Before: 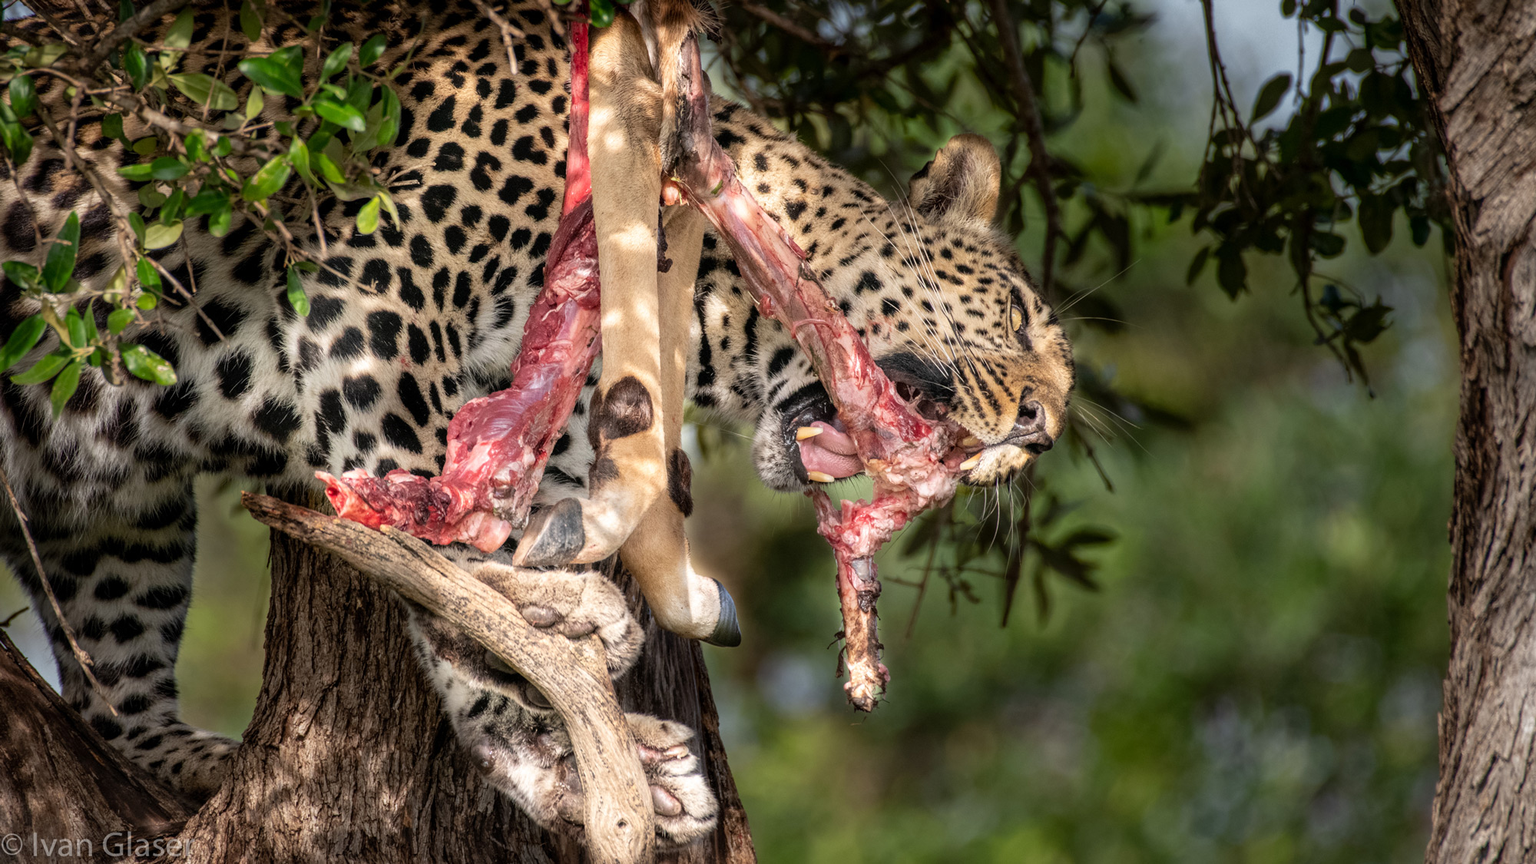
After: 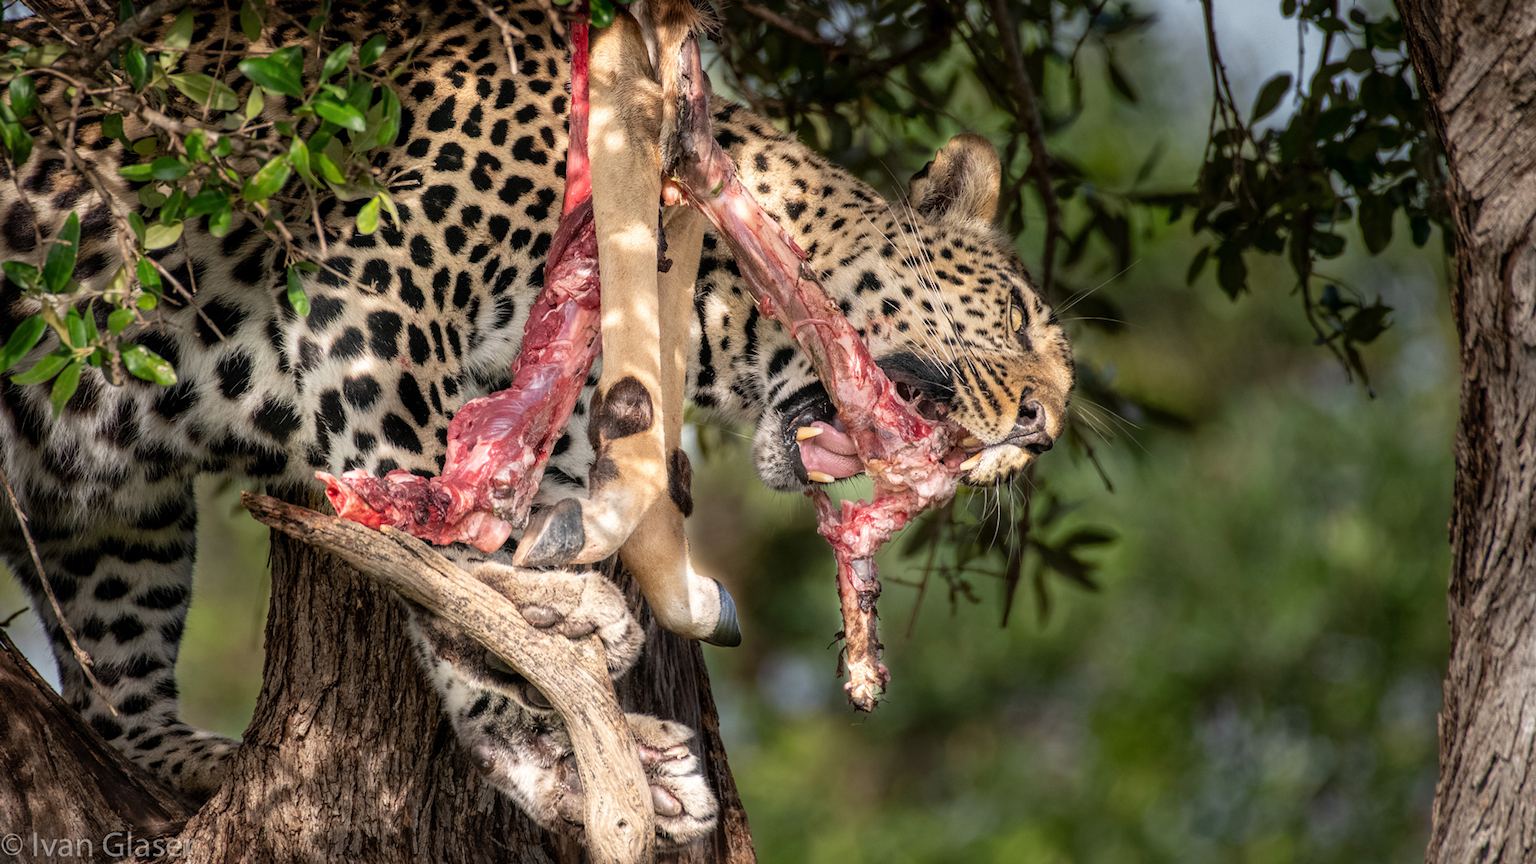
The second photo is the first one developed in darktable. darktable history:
shadows and highlights: shadows 20.82, highlights -36.4, highlights color adjustment 49.88%, soften with gaussian
